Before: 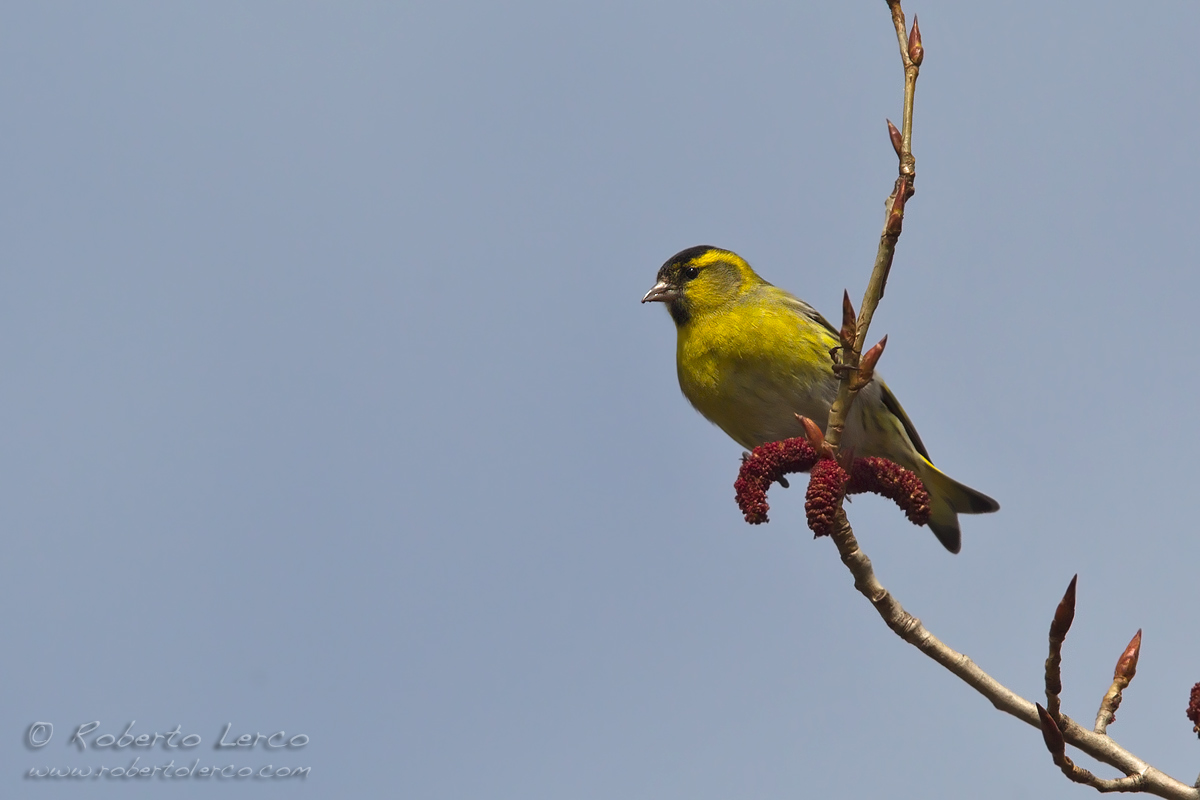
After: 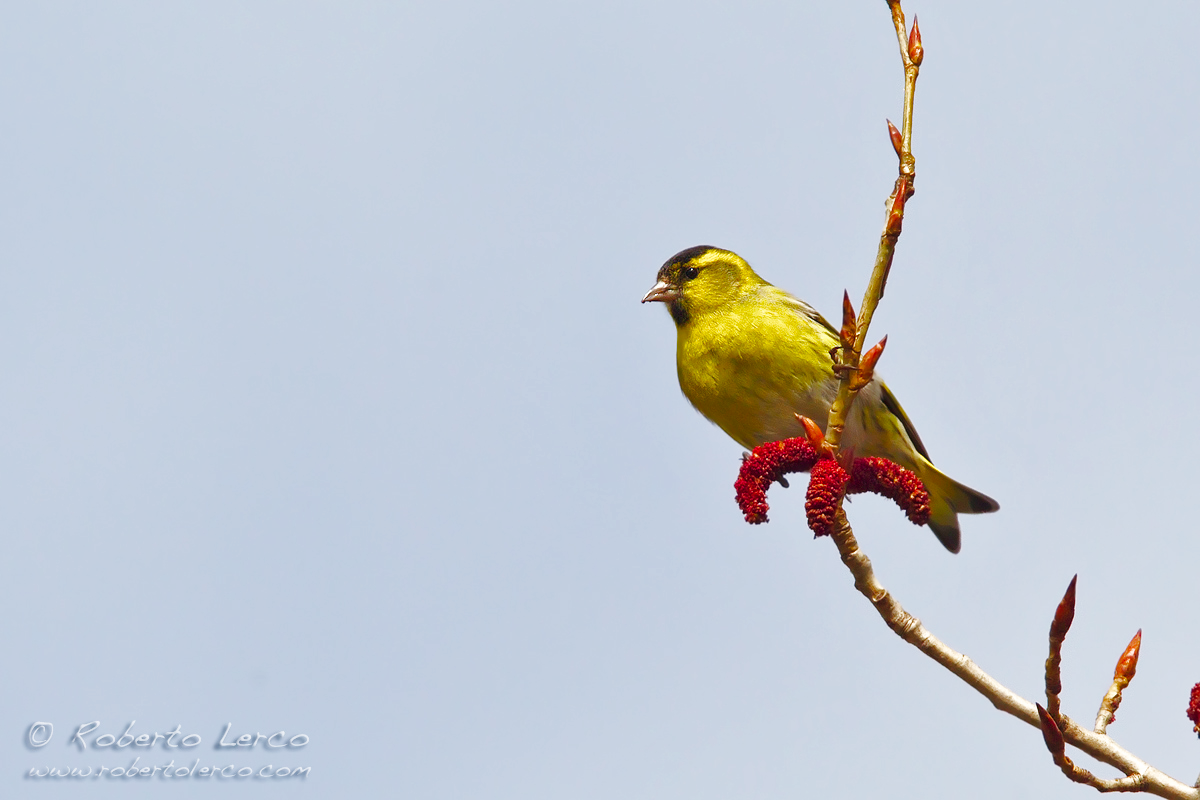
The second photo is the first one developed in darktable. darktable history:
shadows and highlights: on, module defaults
color balance rgb: highlights gain › chroma 0.247%, highlights gain › hue 331.48°, perceptual saturation grading › global saturation 25.418%, perceptual saturation grading › highlights -50.442%, perceptual saturation grading › shadows 30.233%
base curve: curves: ch0 [(0, 0.003) (0.001, 0.002) (0.006, 0.004) (0.02, 0.022) (0.048, 0.086) (0.094, 0.234) (0.162, 0.431) (0.258, 0.629) (0.385, 0.8) (0.548, 0.918) (0.751, 0.988) (1, 1)], preserve colors none
